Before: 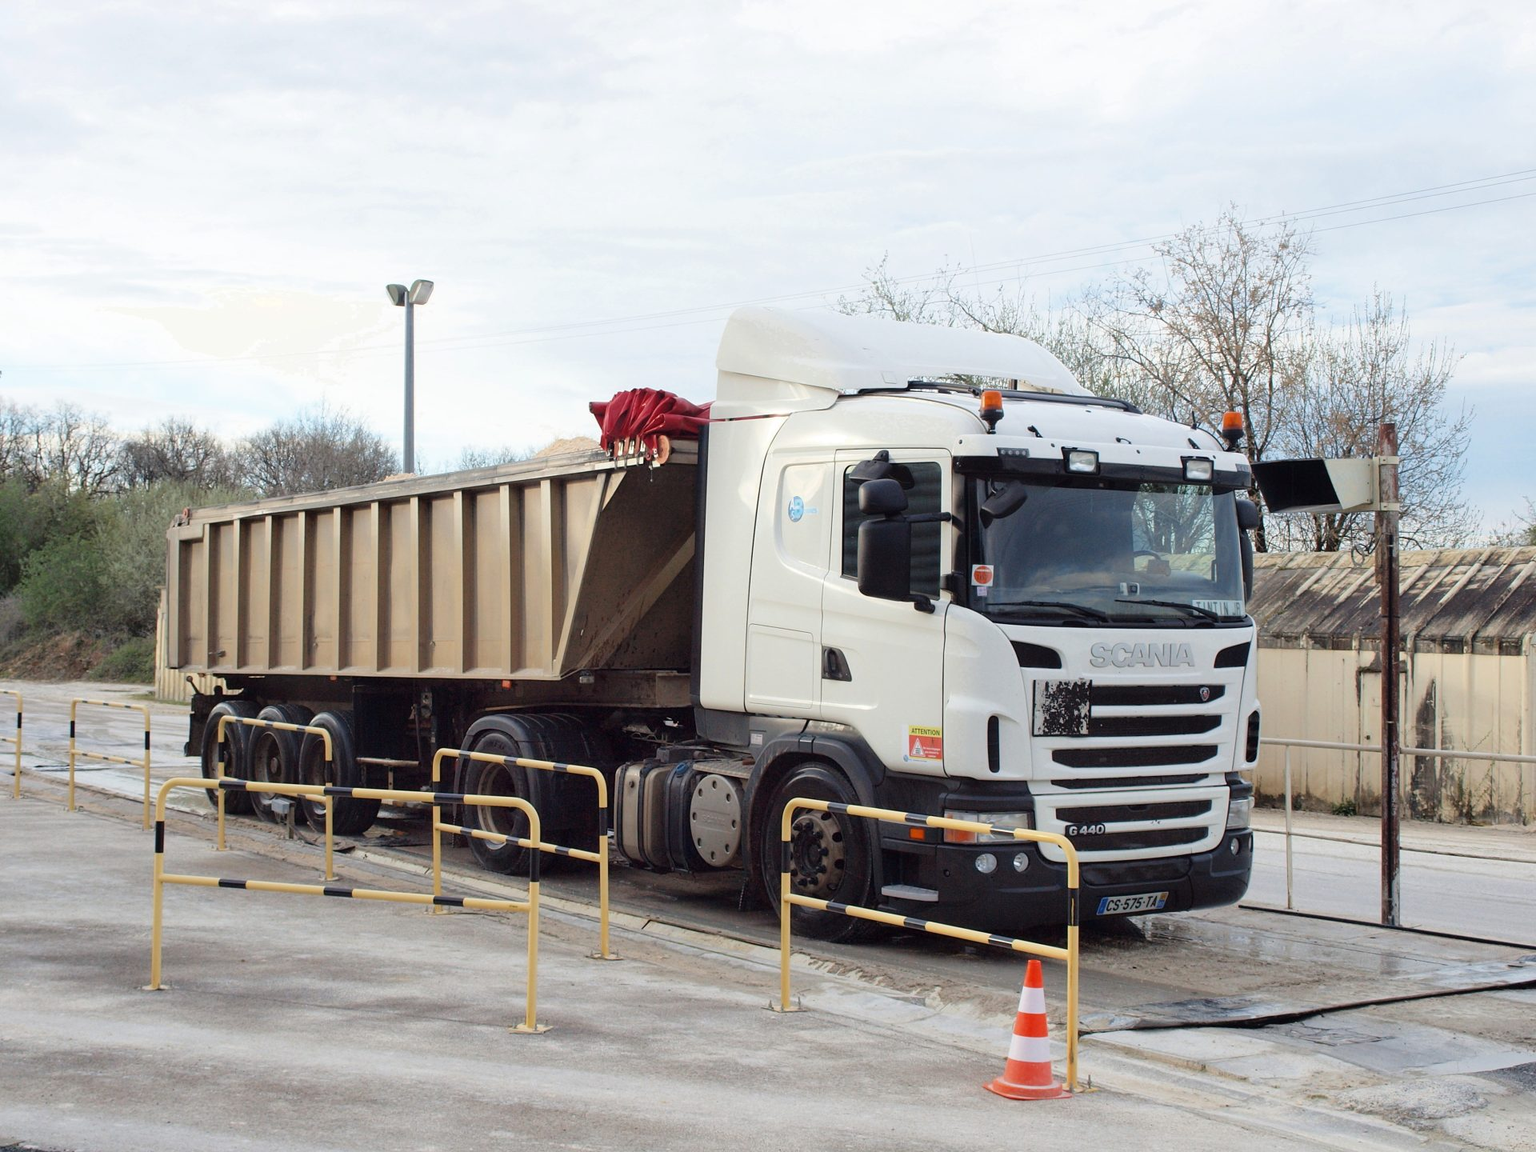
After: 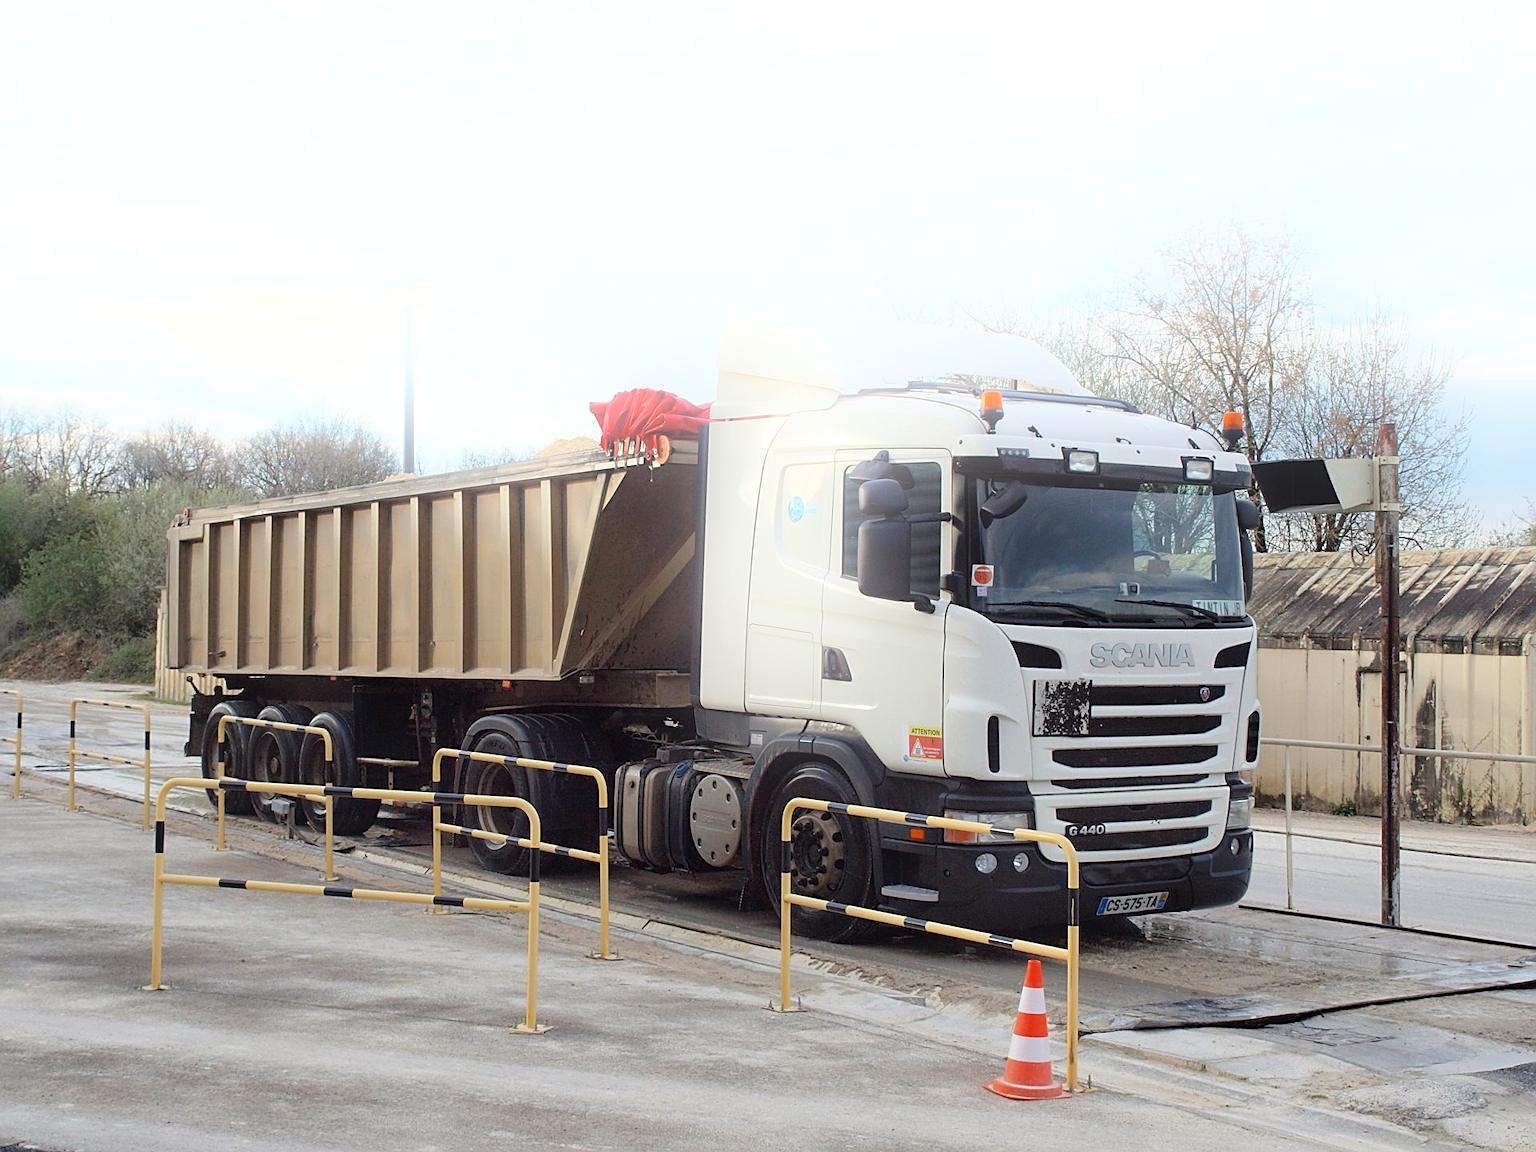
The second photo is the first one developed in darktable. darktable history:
bloom: size 16%, threshold 98%, strength 20%
sharpen: on, module defaults
